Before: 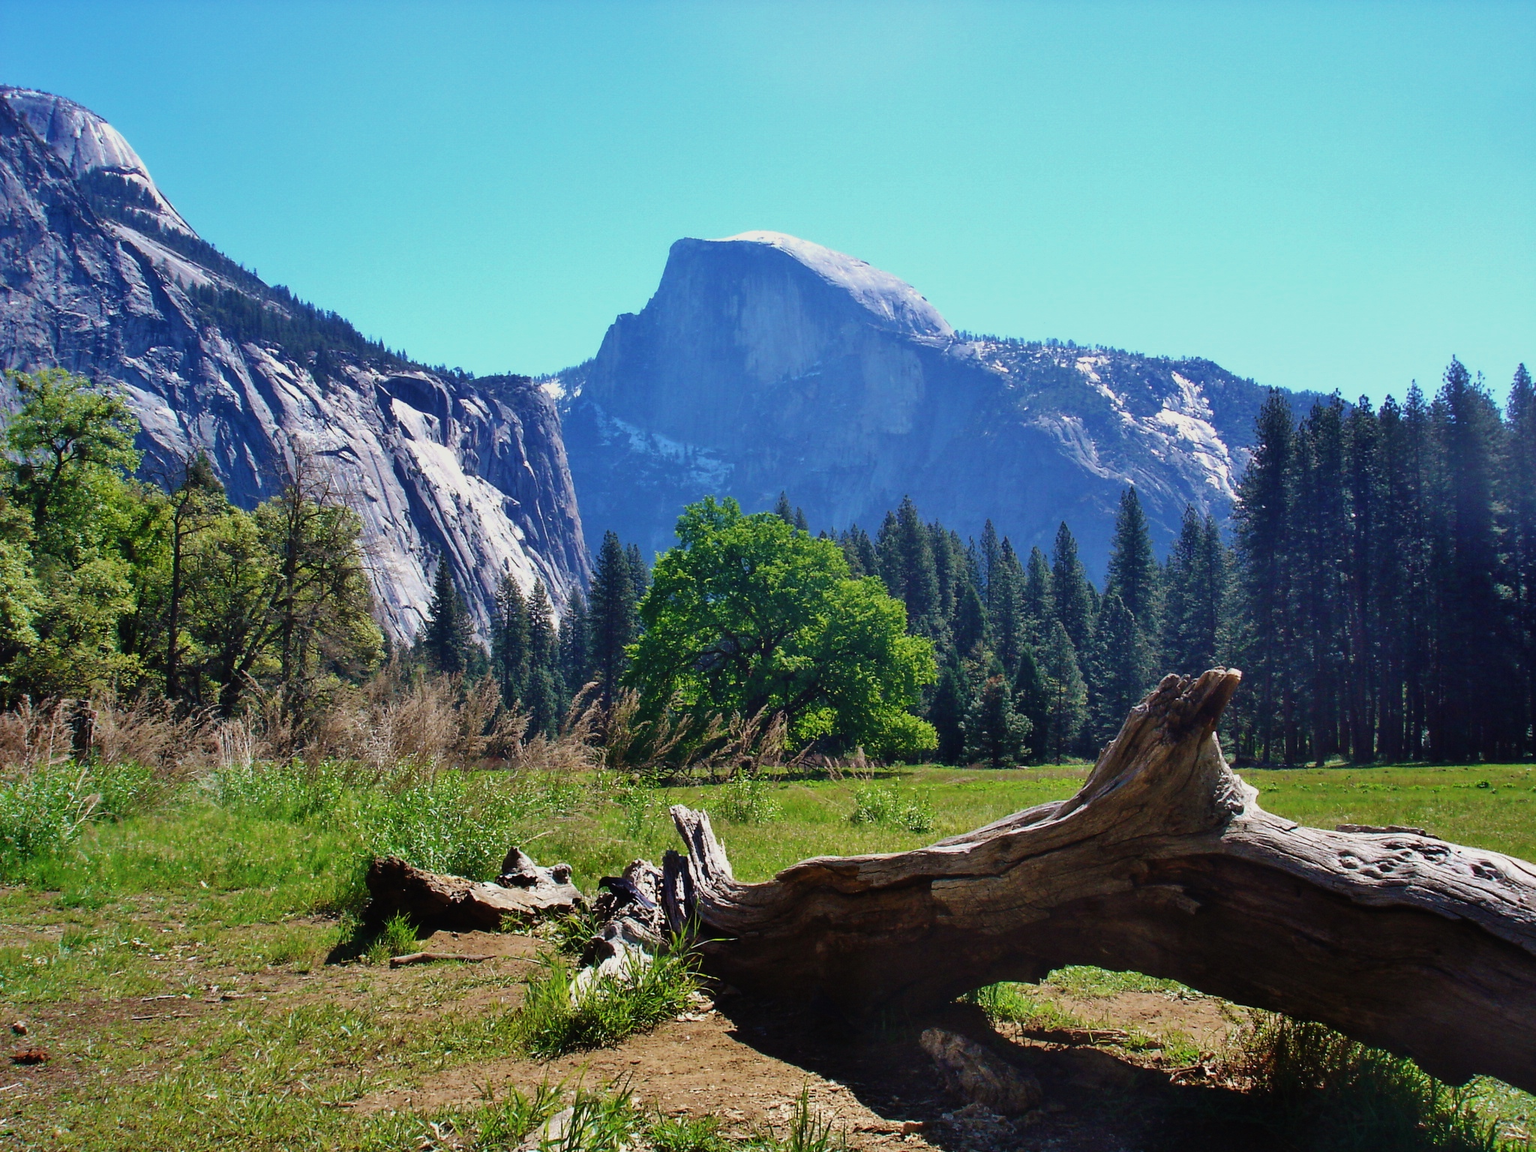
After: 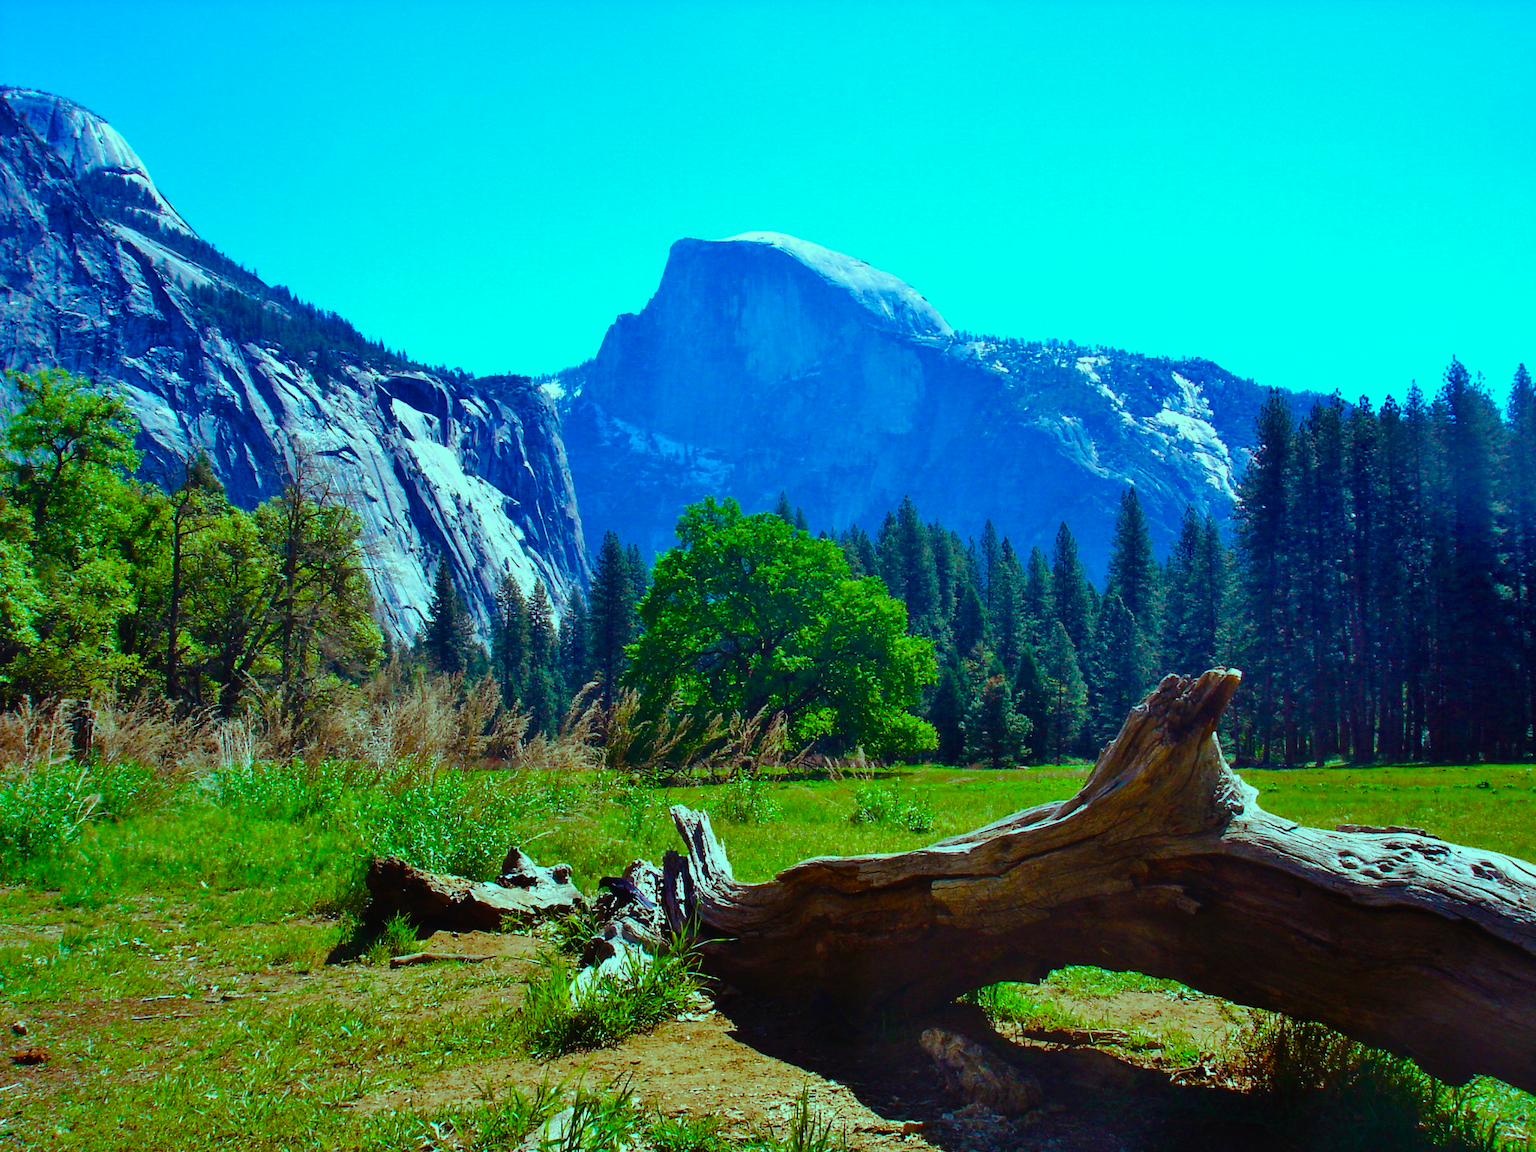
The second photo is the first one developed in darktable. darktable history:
color balance rgb: highlights gain › chroma 7.62%, highlights gain › hue 185.87°, linear chroma grading › global chroma 14.71%, perceptual saturation grading › global saturation 27.333%, perceptual saturation grading › highlights -28.959%, perceptual saturation grading › mid-tones 15.612%, perceptual saturation grading › shadows 34.218%, global vibrance 20%
